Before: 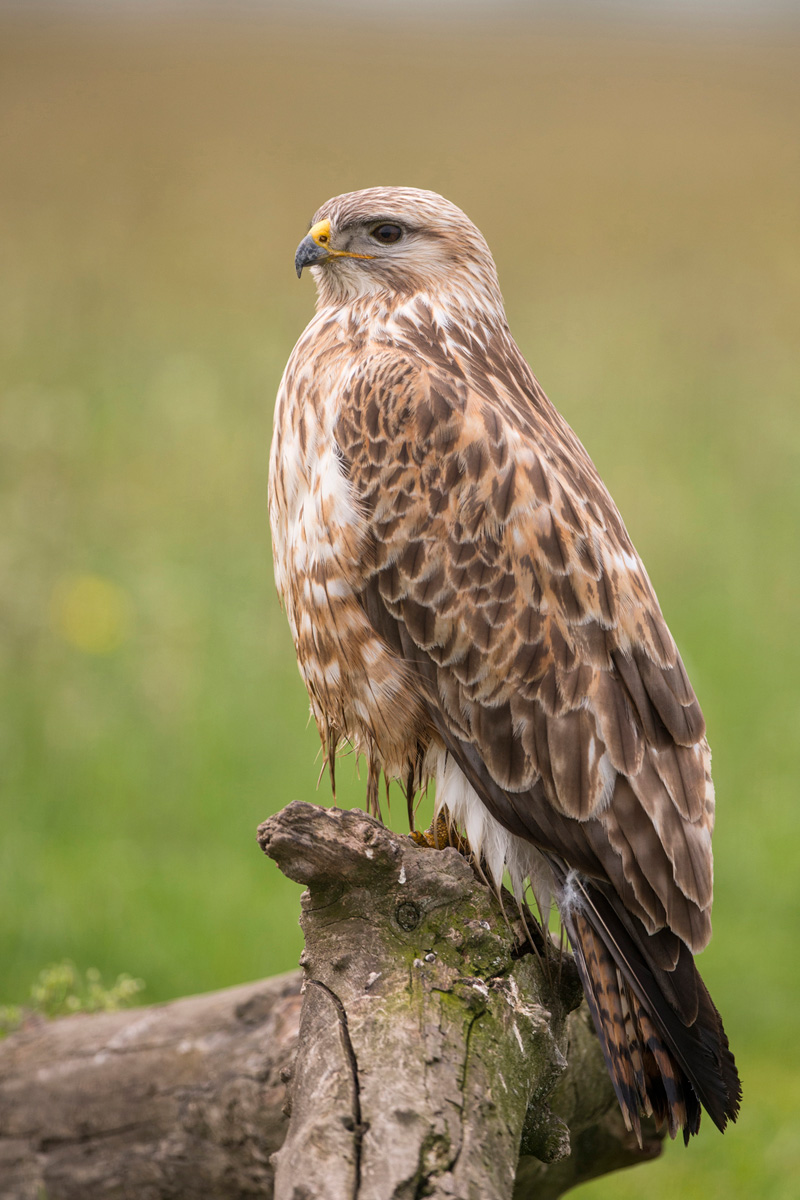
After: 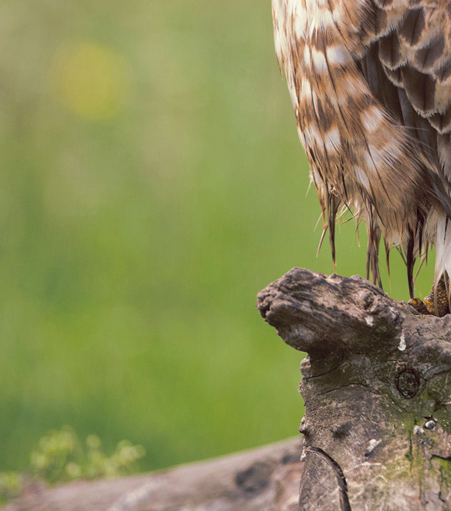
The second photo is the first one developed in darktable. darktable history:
split-toning: shadows › hue 216°, shadows › saturation 1, highlights › hue 57.6°, balance -33.4
crop: top 44.483%, right 43.593%, bottom 12.892%
color balance: lift [1, 1.015, 1.004, 0.985], gamma [1, 0.958, 0.971, 1.042], gain [1, 0.956, 0.977, 1.044]
